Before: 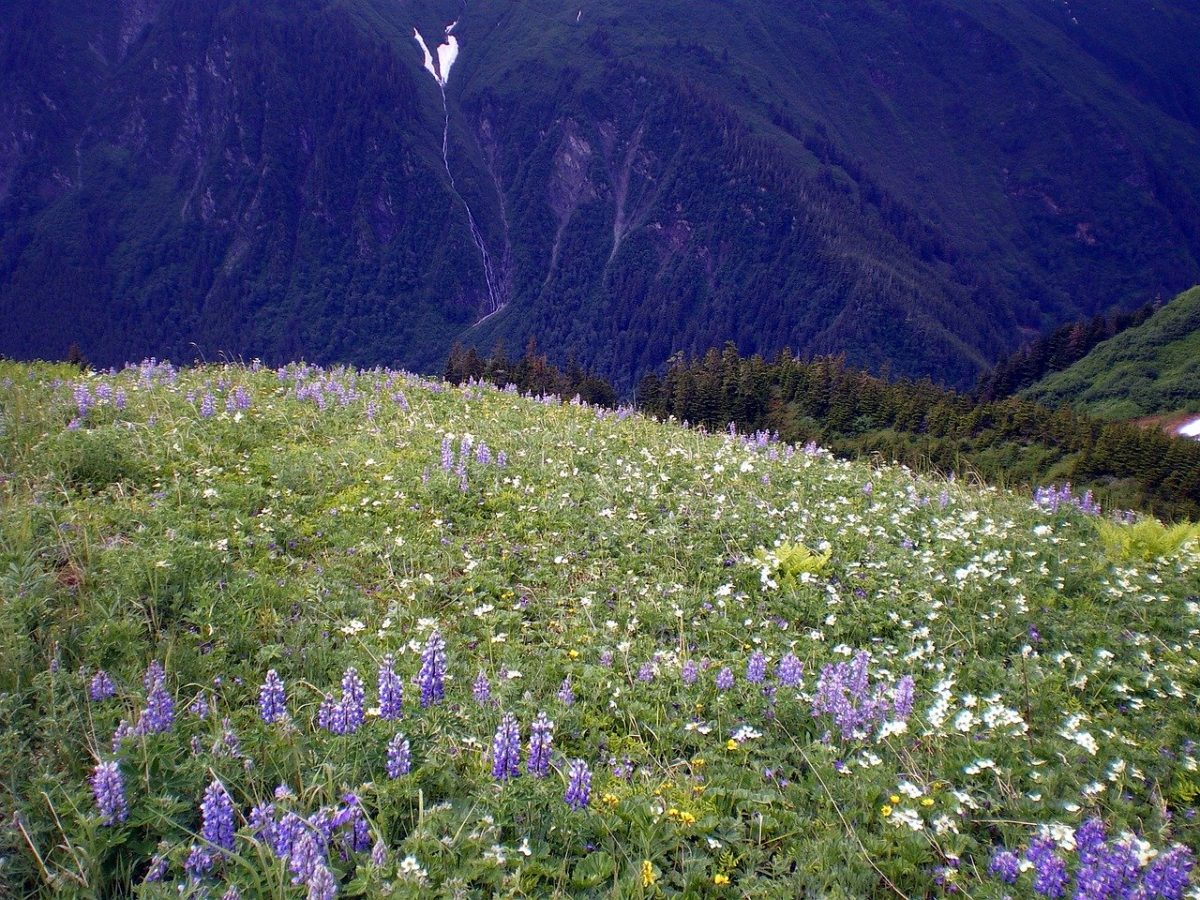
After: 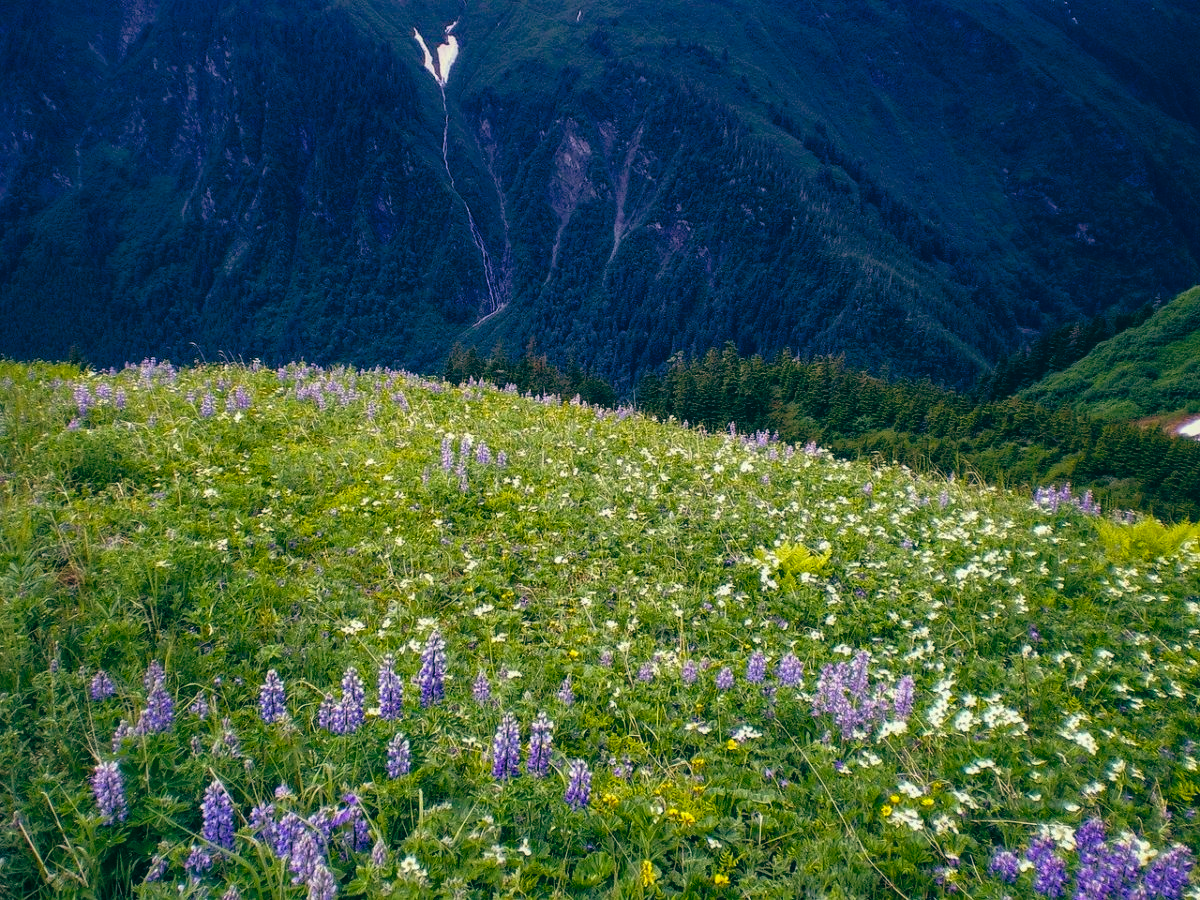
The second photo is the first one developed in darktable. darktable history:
color contrast: green-magenta contrast 0.84, blue-yellow contrast 0.86
local contrast: on, module defaults
color balance: lift [1.005, 0.99, 1.007, 1.01], gamma [1, 1.034, 1.032, 0.966], gain [0.873, 1.055, 1.067, 0.933]
color balance rgb: linear chroma grading › global chroma 15%, perceptual saturation grading › global saturation 30%
